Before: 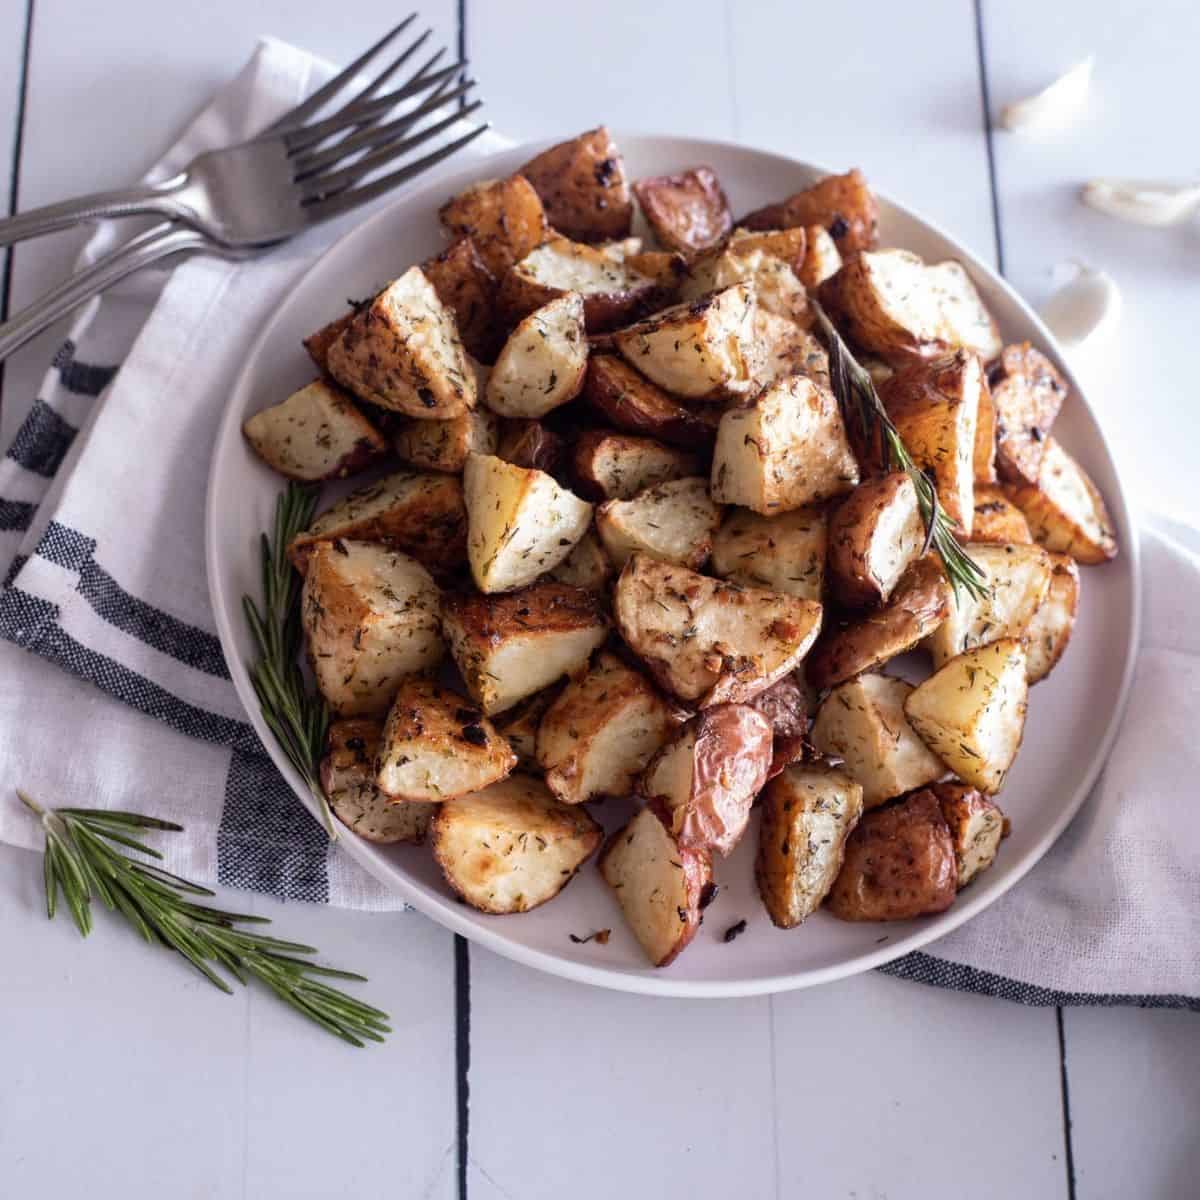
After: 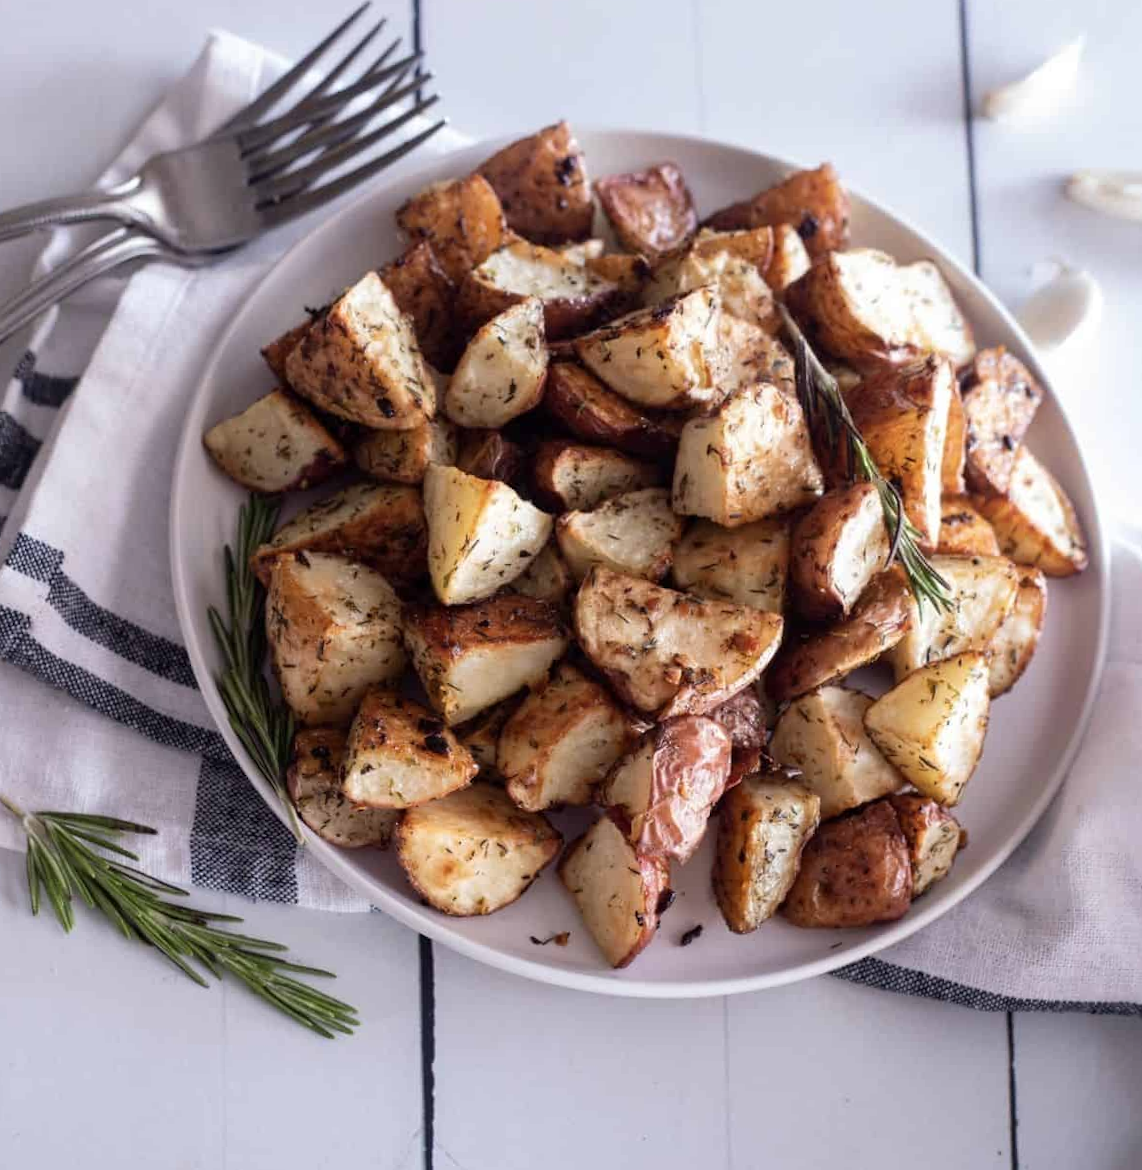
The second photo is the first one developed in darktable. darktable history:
contrast brightness saturation: saturation -0.05
rotate and perspective: rotation 0.074°, lens shift (vertical) 0.096, lens shift (horizontal) -0.041, crop left 0.043, crop right 0.952, crop top 0.024, crop bottom 0.979
